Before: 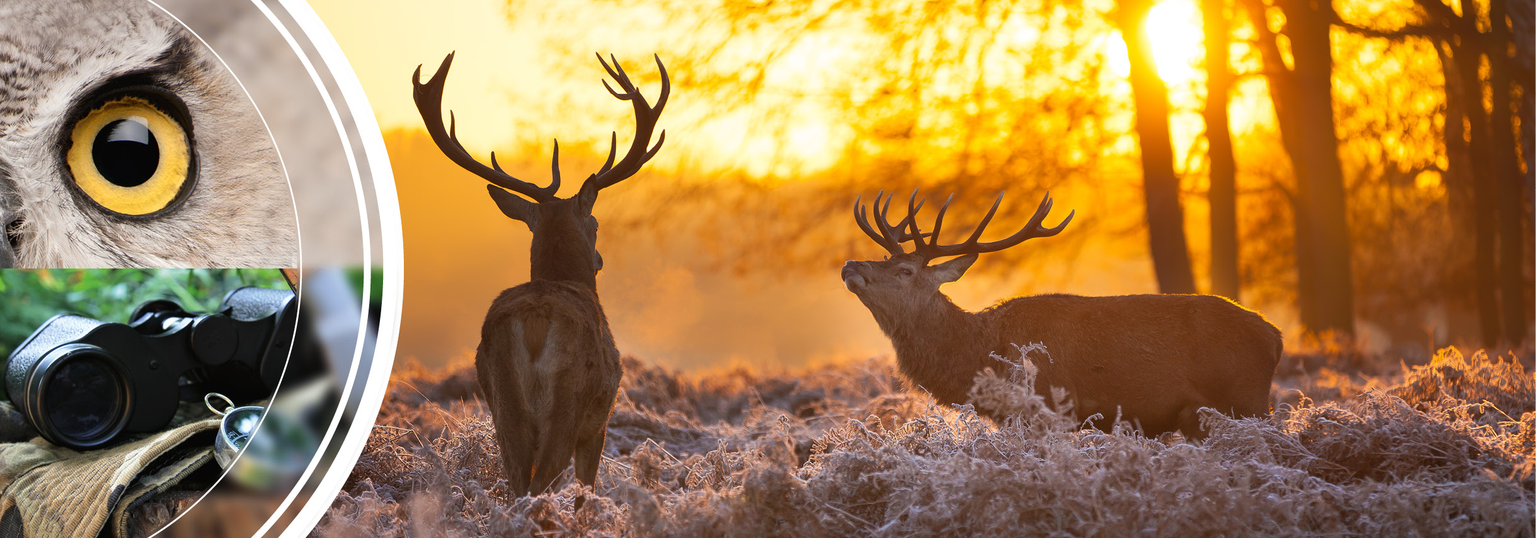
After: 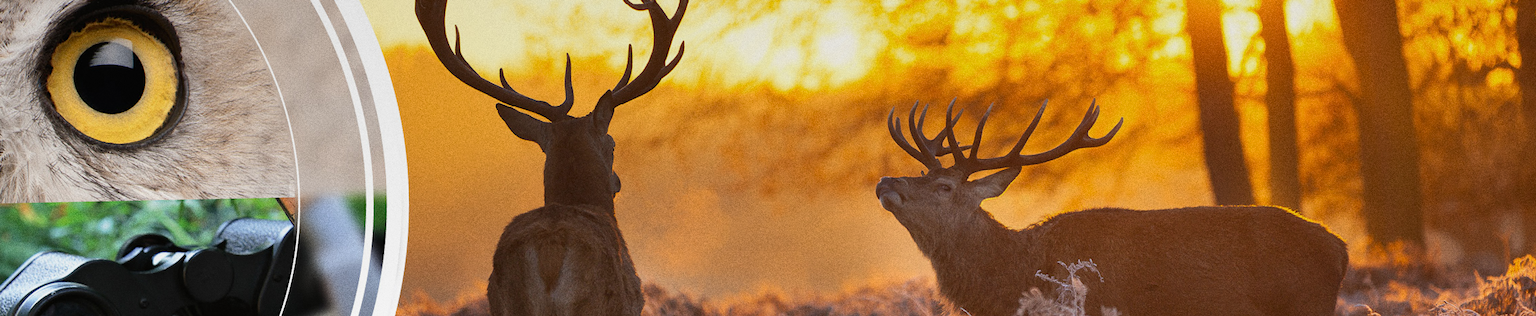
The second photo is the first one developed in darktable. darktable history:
grain: coarseness 11.82 ISO, strength 36.67%, mid-tones bias 74.17%
crop: left 1.744%, top 19.225%, right 5.069%, bottom 28.357%
rotate and perspective: rotation -1.17°, automatic cropping off
graduated density: on, module defaults
